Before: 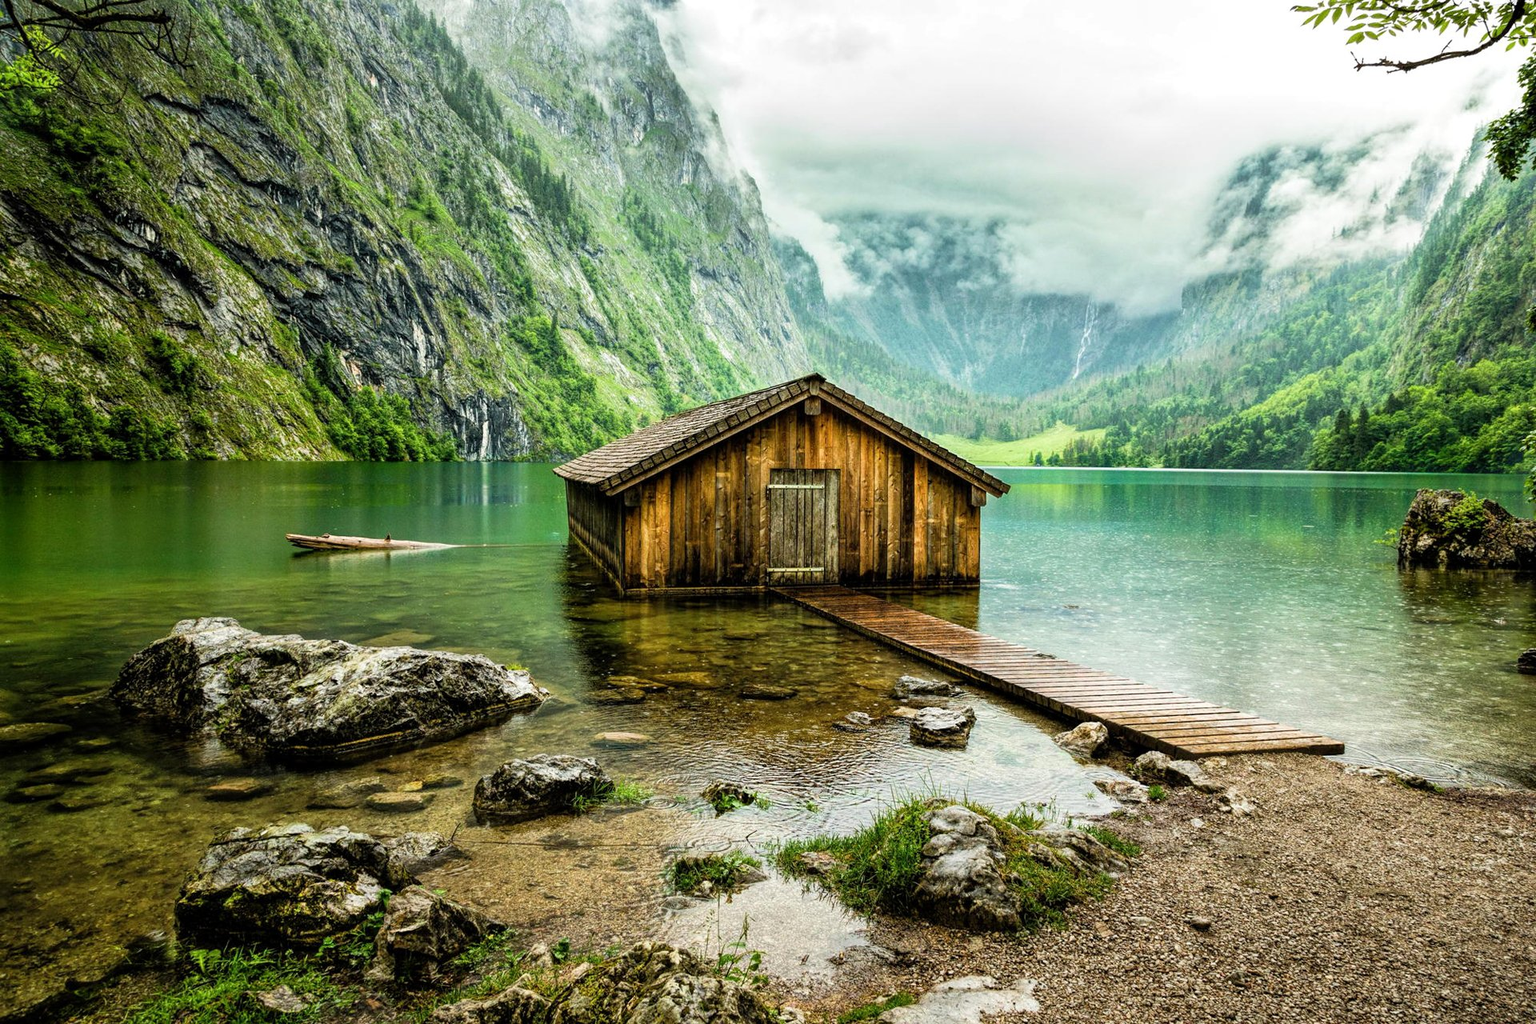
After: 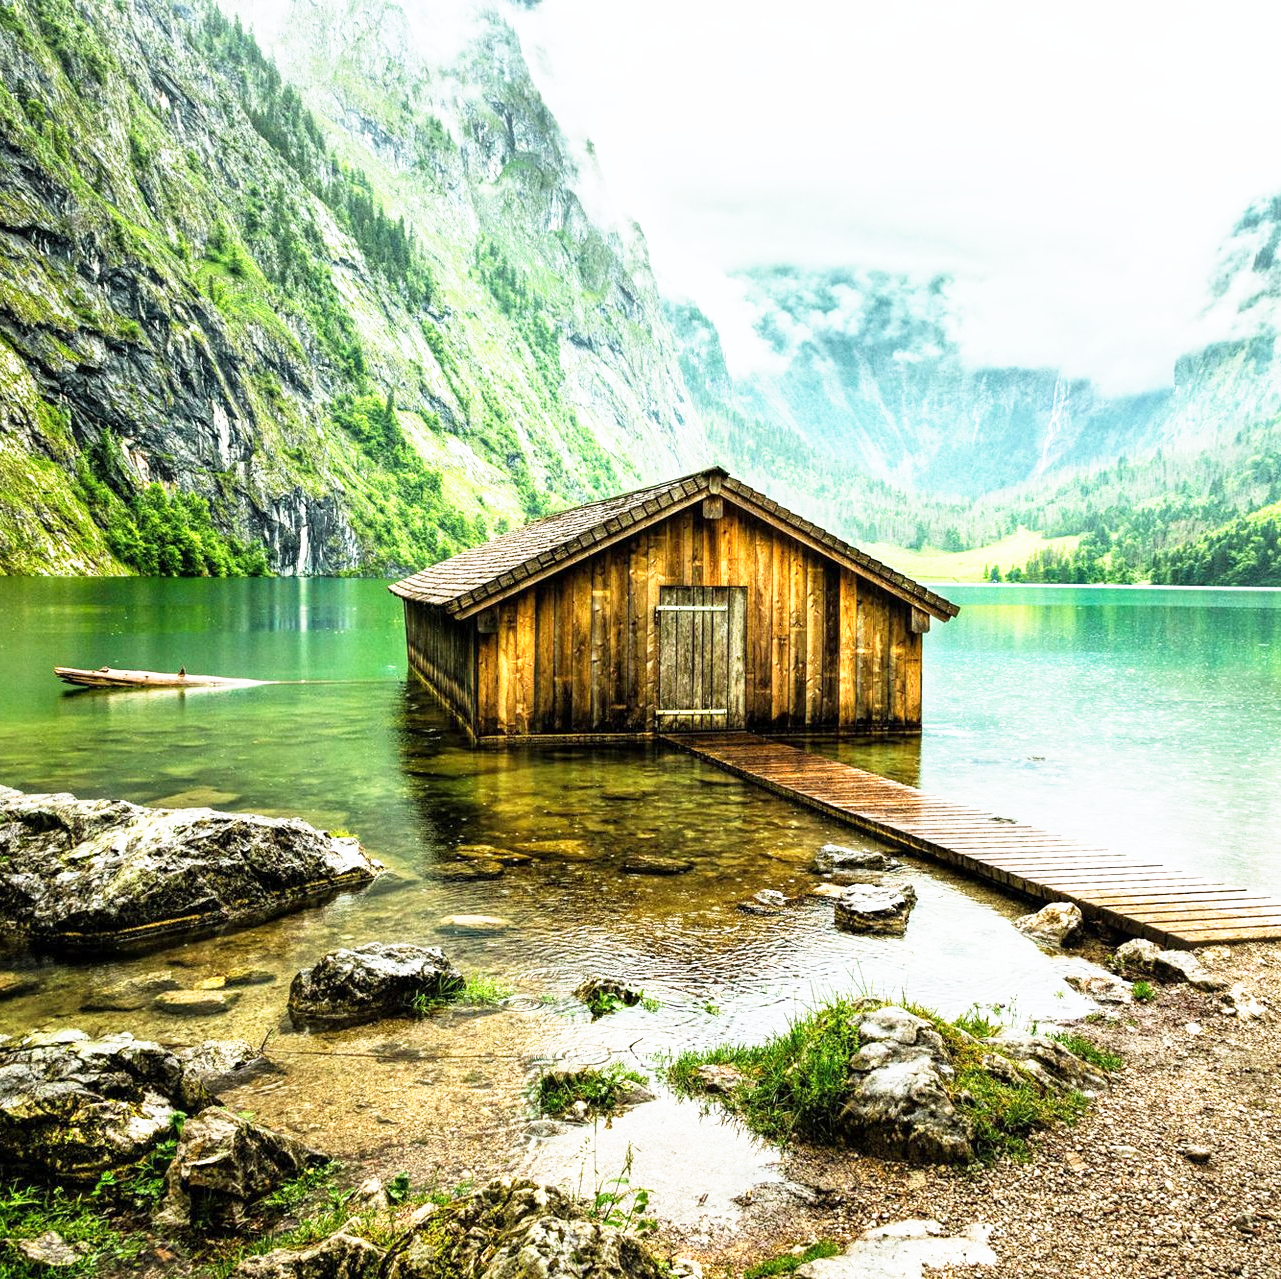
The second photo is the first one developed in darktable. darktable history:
exposure: exposure -0.072 EV, compensate exposure bias true, compensate highlight preservation false
crop and rotate: left 15.79%, right 17.464%
base curve: curves: ch0 [(0, 0) (0.495, 0.917) (1, 1)], preserve colors none
color correction: highlights a* 0.072, highlights b* -0.832
